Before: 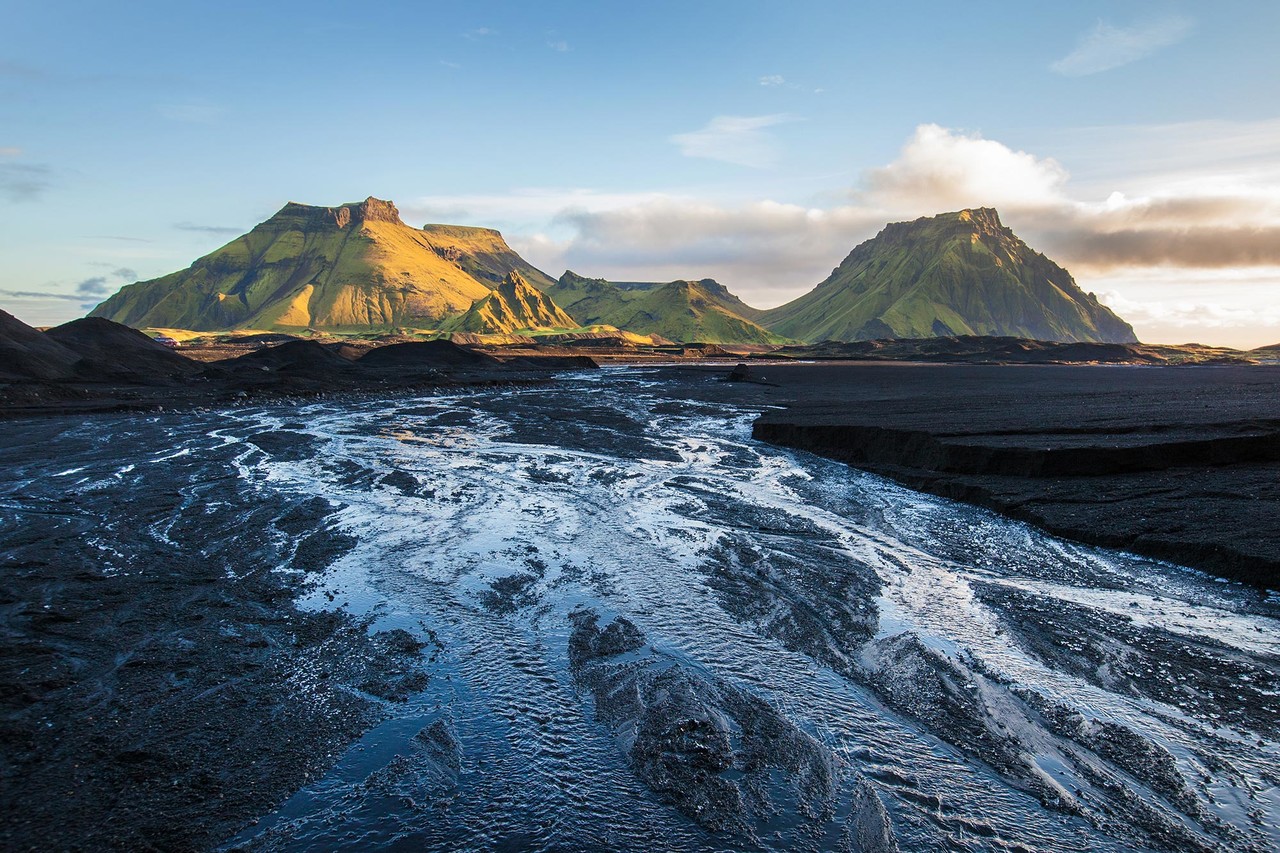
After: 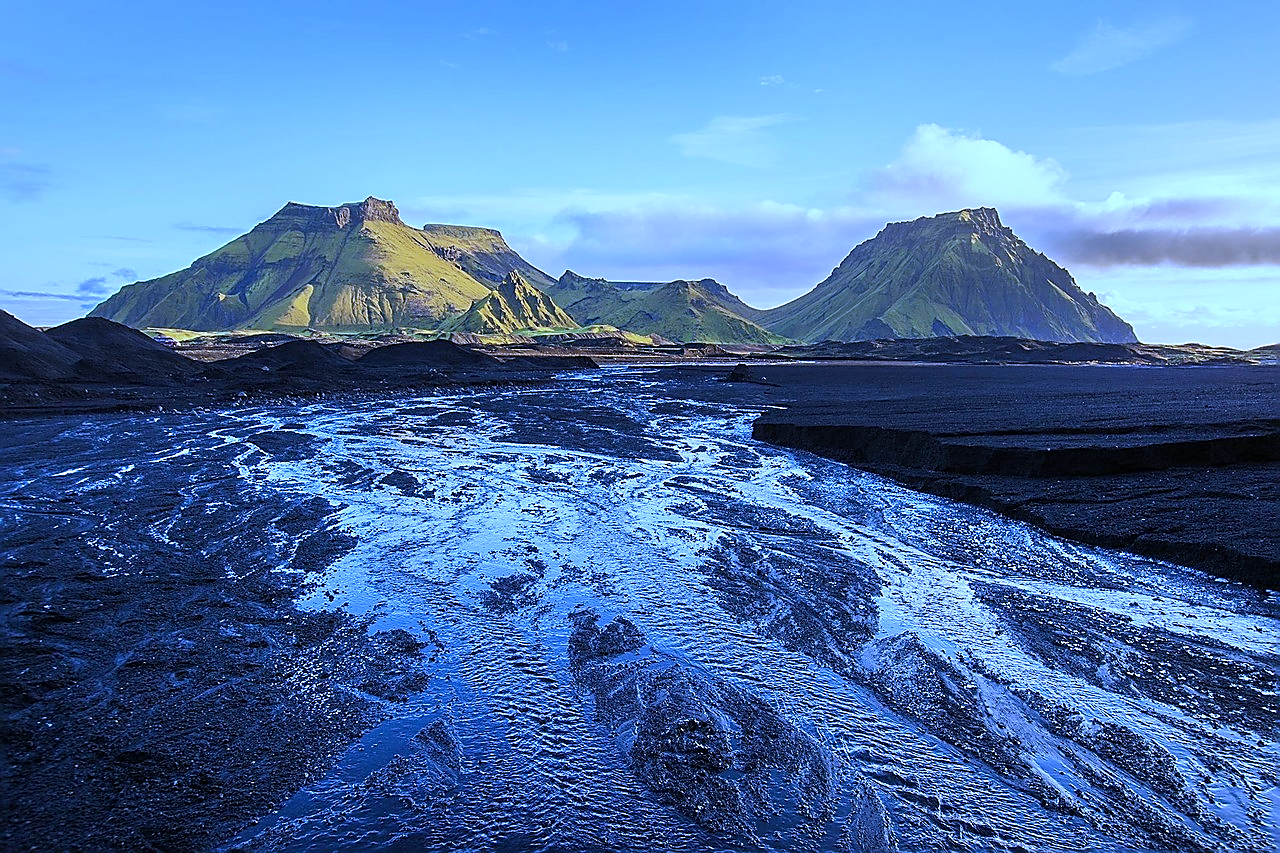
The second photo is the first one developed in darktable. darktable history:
white balance: red 0.766, blue 1.537
sharpen: radius 1.4, amount 1.25, threshold 0.7
